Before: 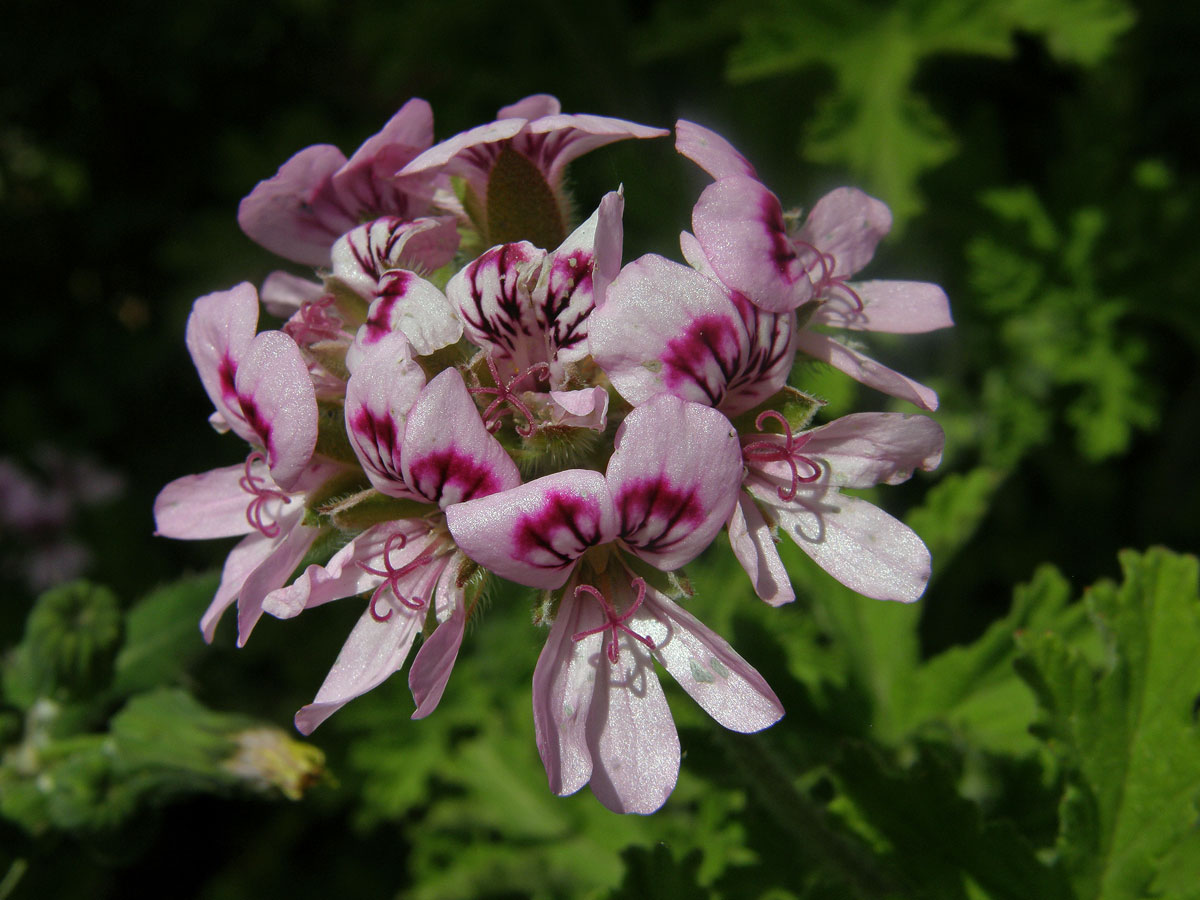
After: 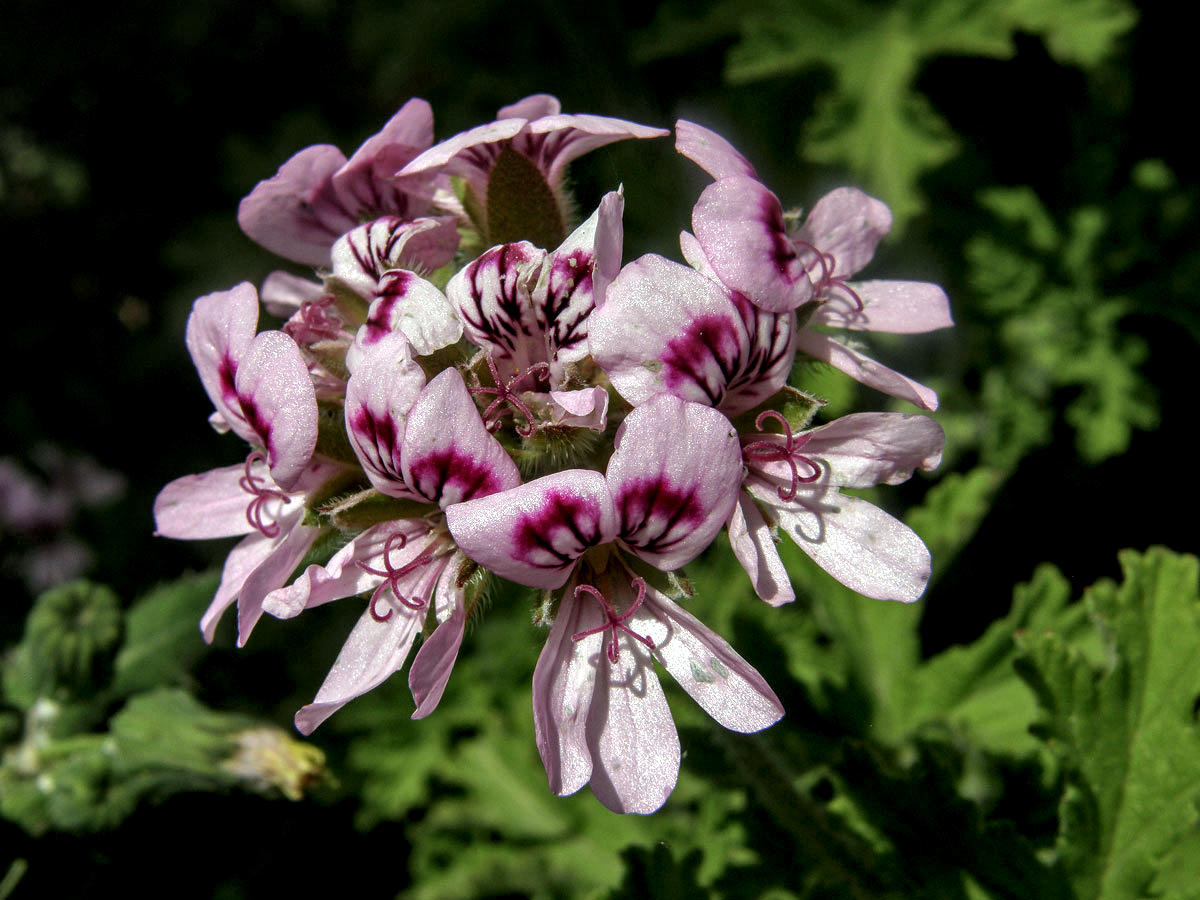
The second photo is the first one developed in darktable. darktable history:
tone equalizer: on, module defaults
local contrast: highlights 65%, shadows 54%, detail 169%, midtone range 0.514
